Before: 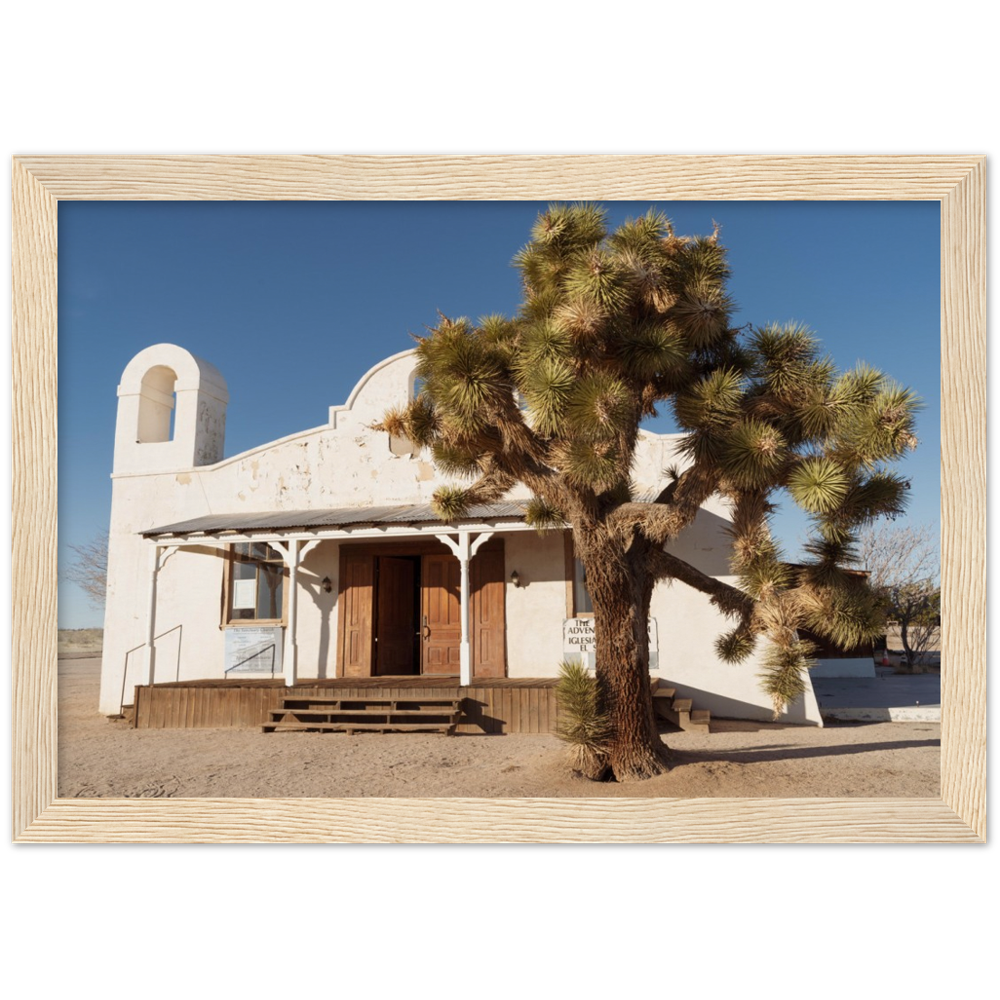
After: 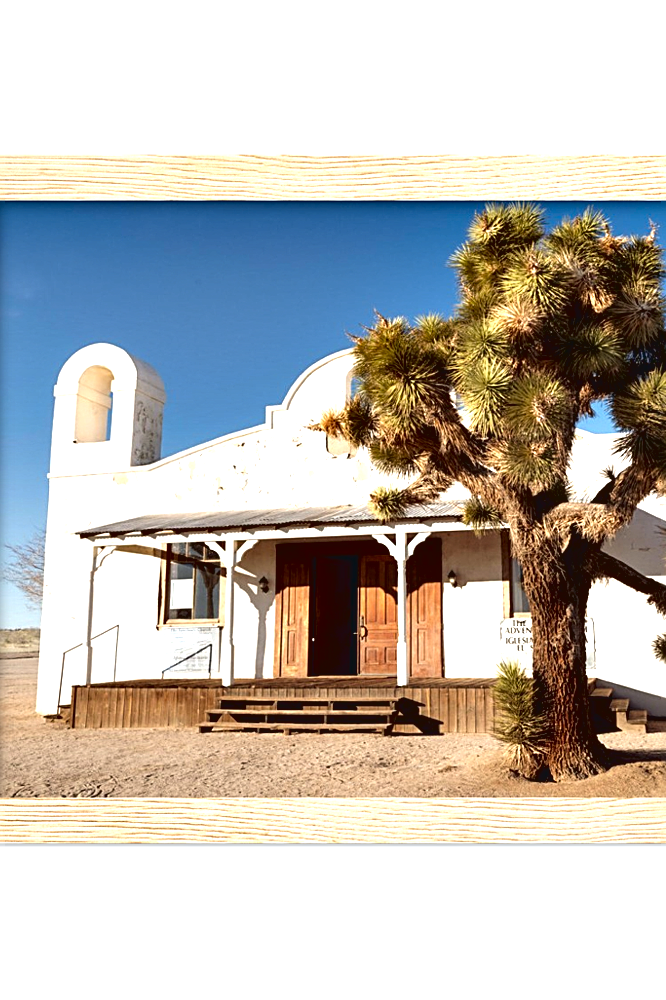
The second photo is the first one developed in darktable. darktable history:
exposure: compensate highlight preservation false
crop and rotate: left 6.392%, right 26.968%
sharpen: on, module defaults
tone equalizer: -8 EV -0.787 EV, -7 EV -0.701 EV, -6 EV -0.616 EV, -5 EV -0.415 EV, -3 EV 0.382 EV, -2 EV 0.6 EV, -1 EV 0.68 EV, +0 EV 0.739 EV, smoothing diameter 24.83%, edges refinement/feathering 11.78, preserve details guided filter
contrast brightness saturation: contrast -0.094, brightness 0.046, saturation 0.078
contrast equalizer: octaves 7, y [[0.6 ×6], [0.55 ×6], [0 ×6], [0 ×6], [0 ×6]]
local contrast: highlights 106%, shadows 102%, detail 119%, midtone range 0.2
